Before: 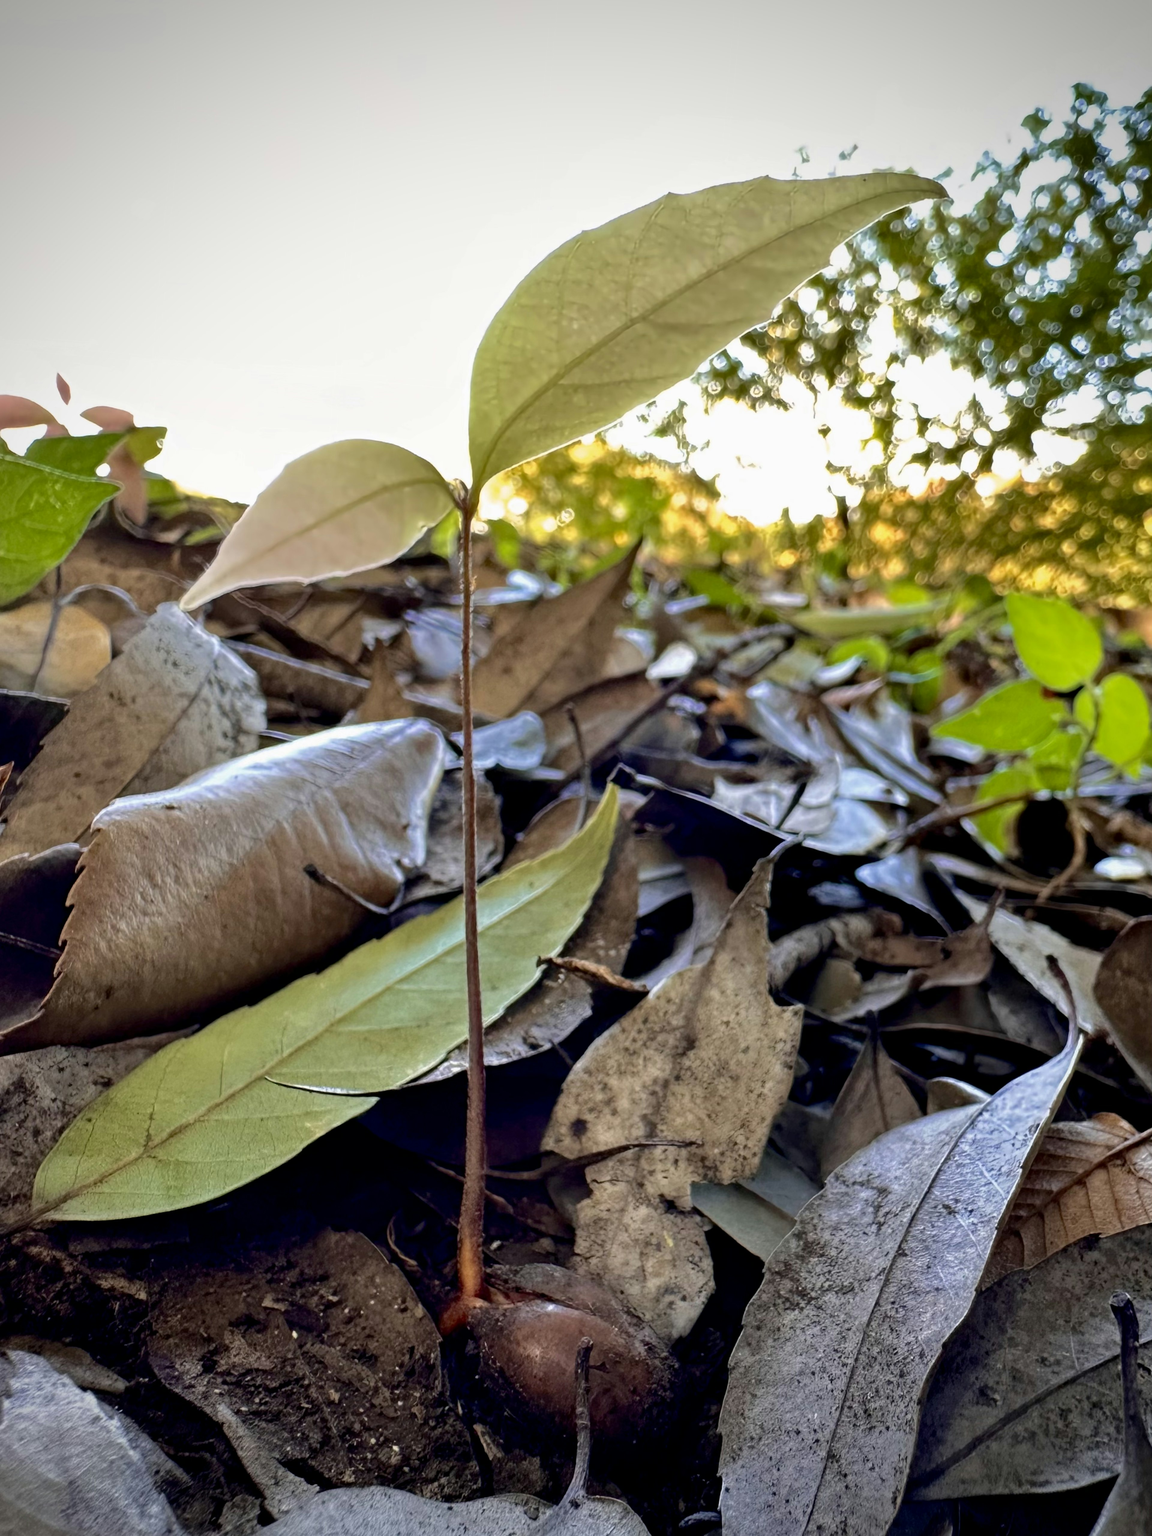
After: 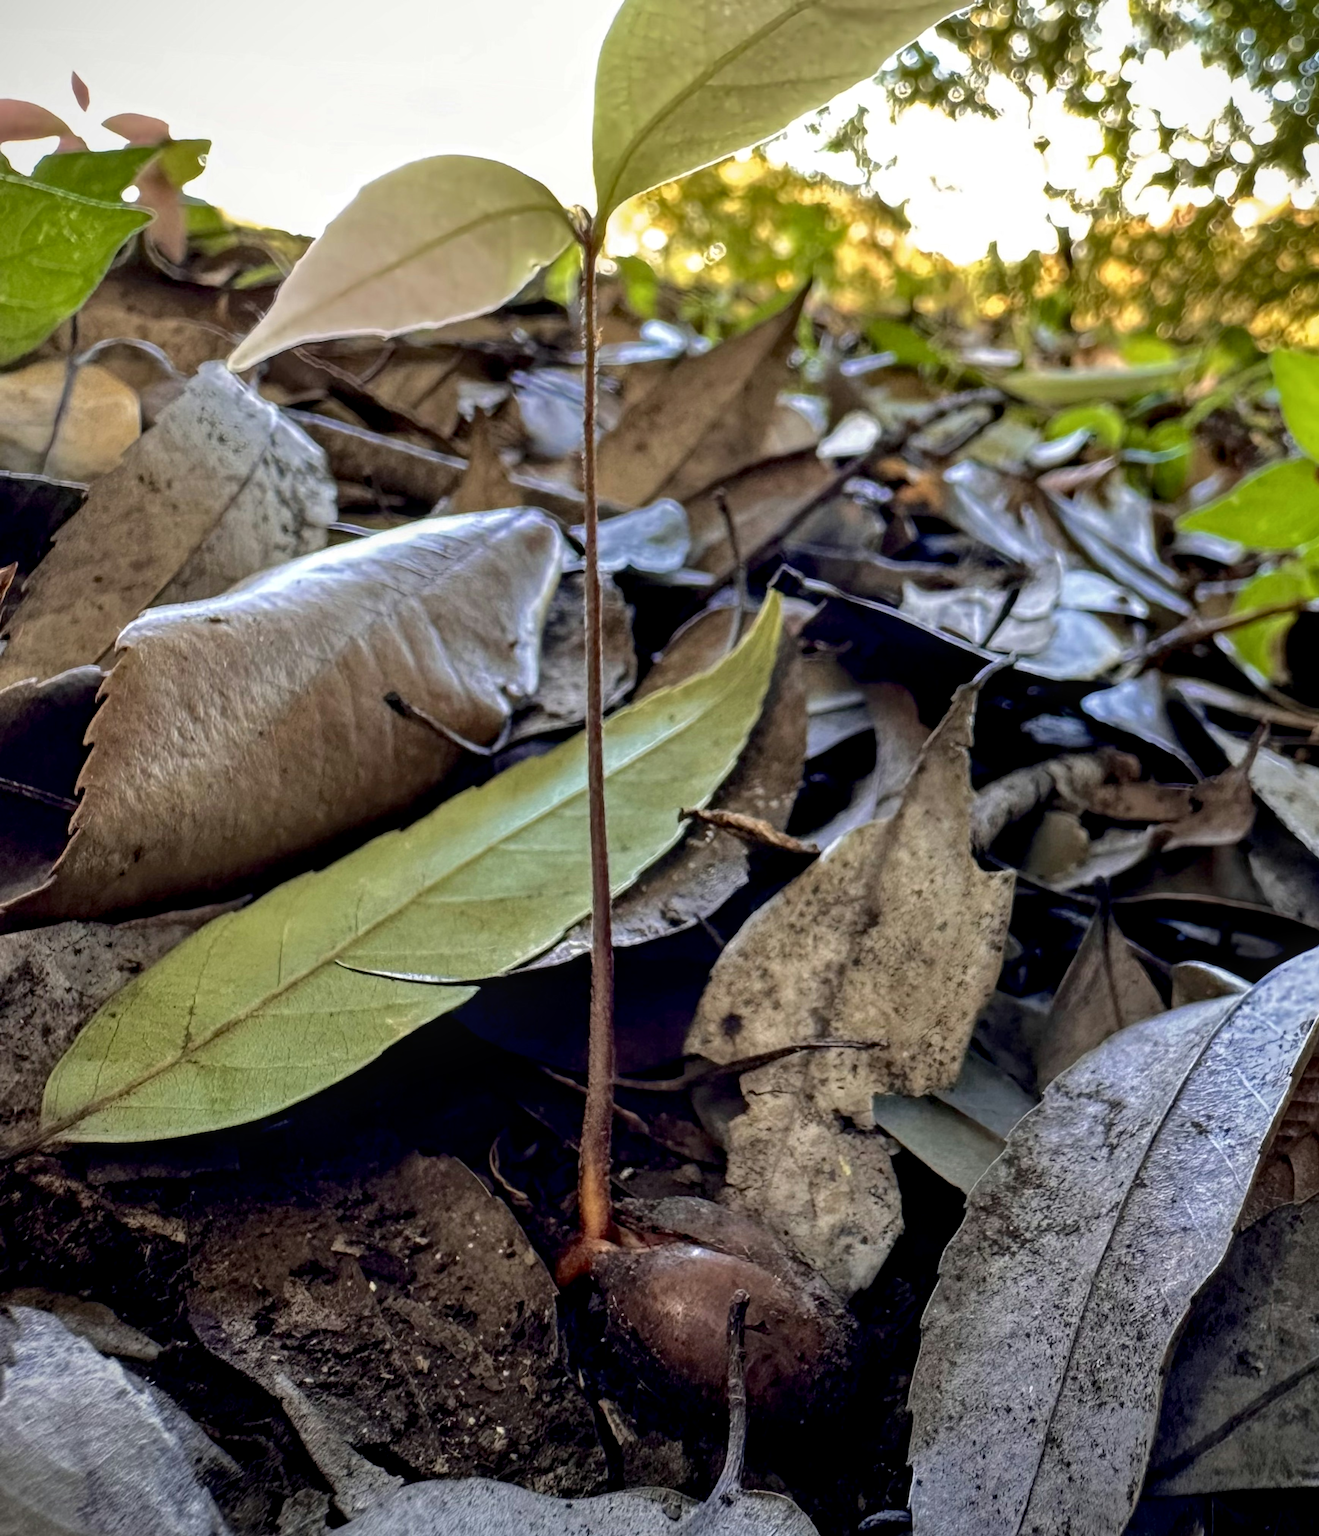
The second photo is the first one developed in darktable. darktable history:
local contrast: on, module defaults
crop: top 20.633%, right 9.34%, bottom 0.218%
